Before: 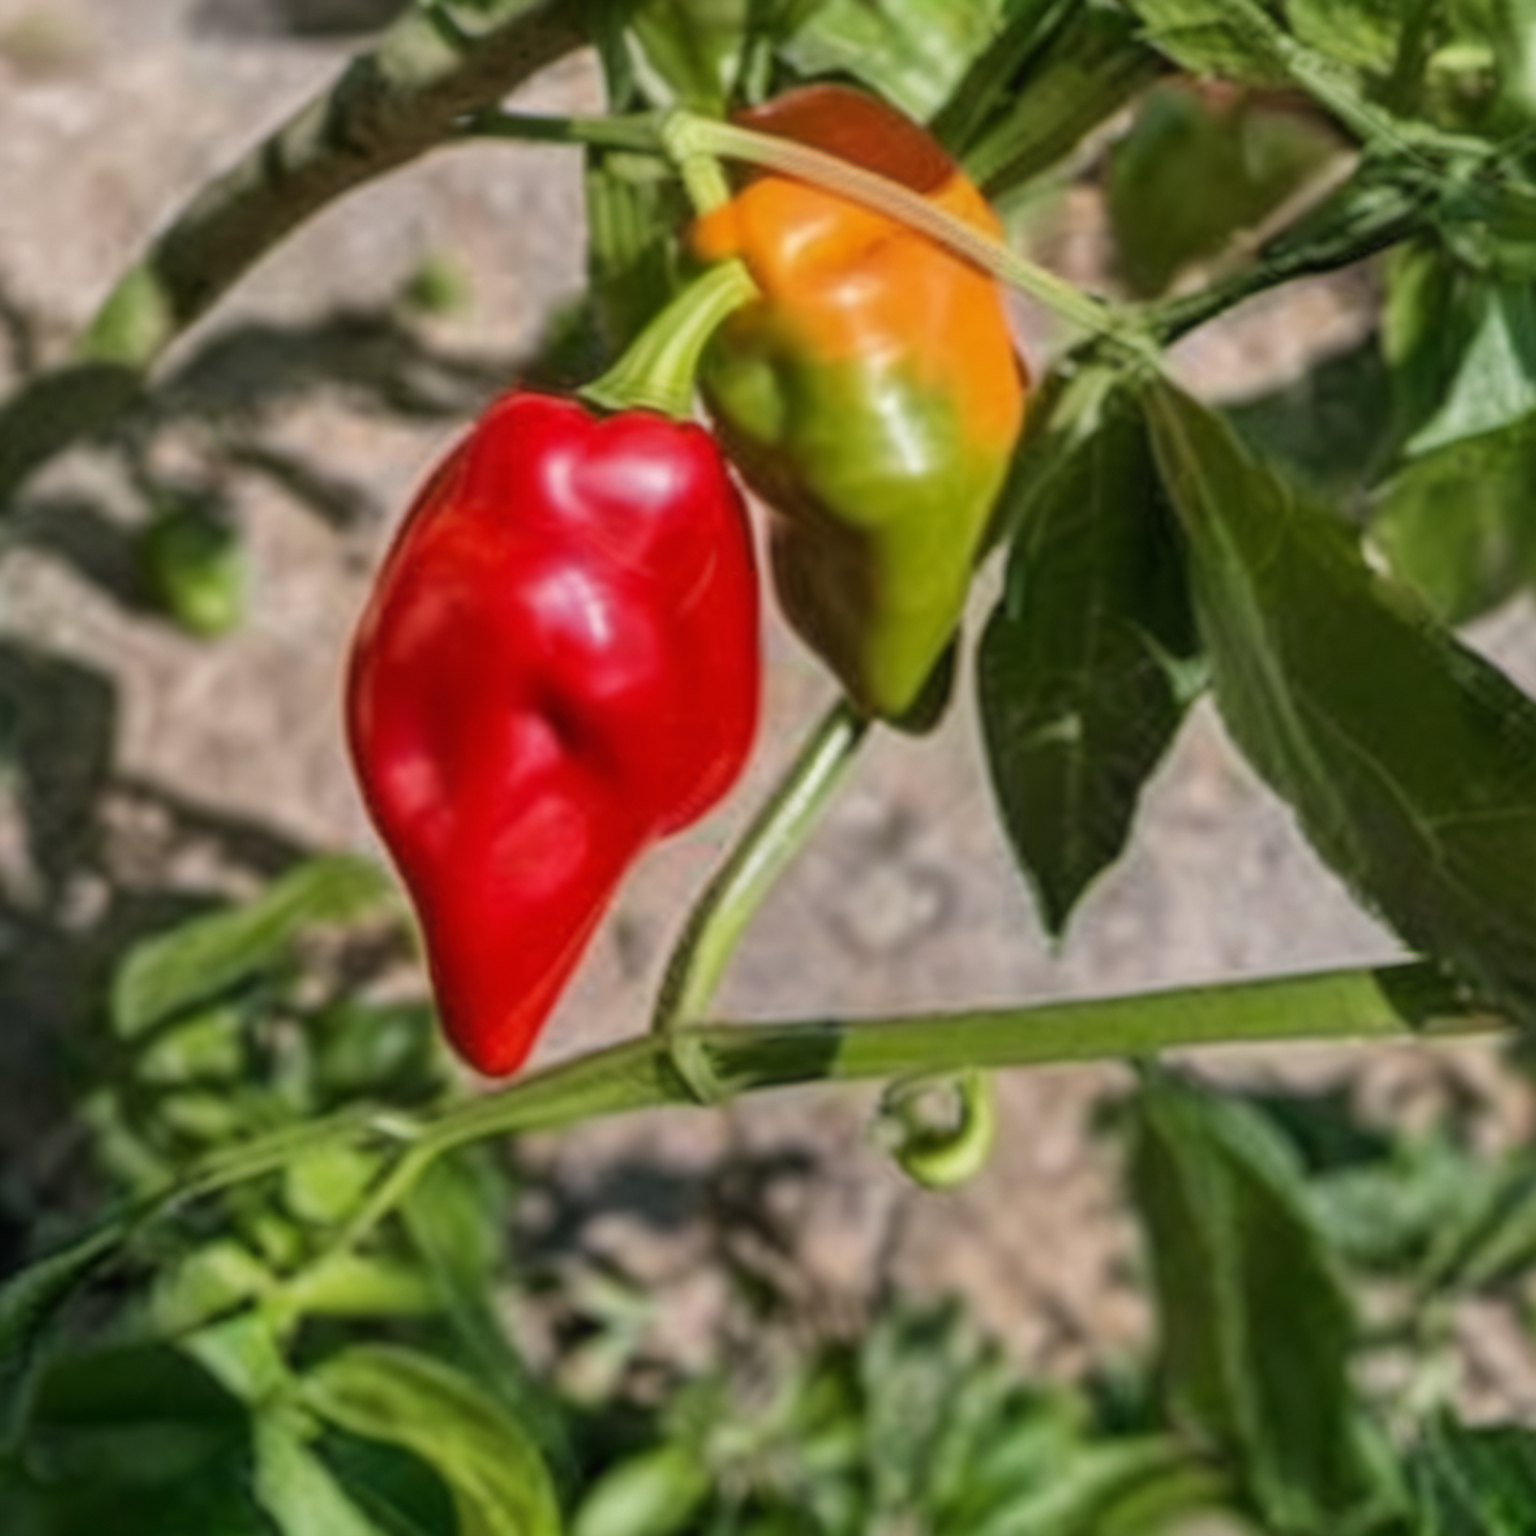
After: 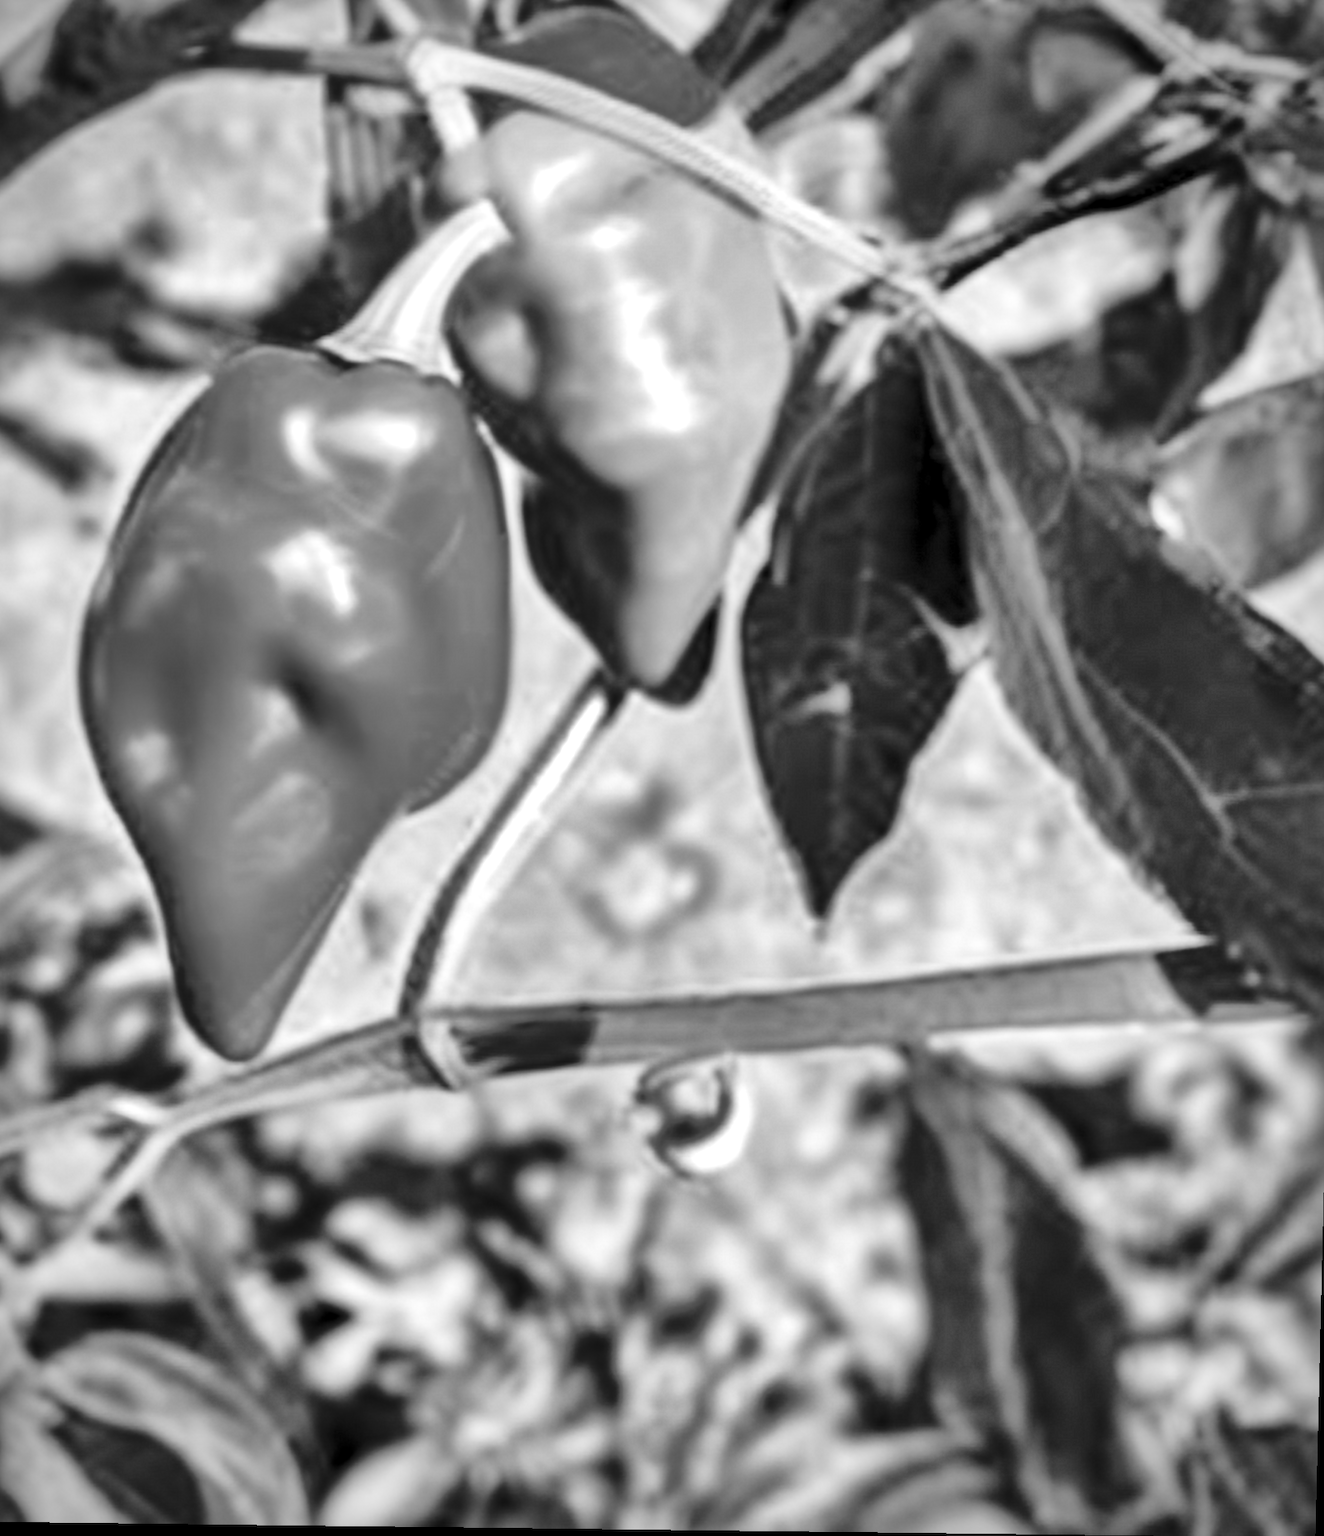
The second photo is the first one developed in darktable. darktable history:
vignetting: fall-off radius 60.92%
crop and rotate: left 17.959%, top 5.771%, right 1.742%
rotate and perspective: lens shift (vertical) 0.048, lens shift (horizontal) -0.024, automatic cropping off
shadows and highlights: on, module defaults
local contrast: mode bilateral grid, contrast 70, coarseness 75, detail 180%, midtone range 0.2
contrast brightness saturation: saturation -1
base curve: curves: ch0 [(0, 0) (0.032, 0.037) (0.105, 0.228) (0.435, 0.76) (0.856, 0.983) (1, 1)], preserve colors none
